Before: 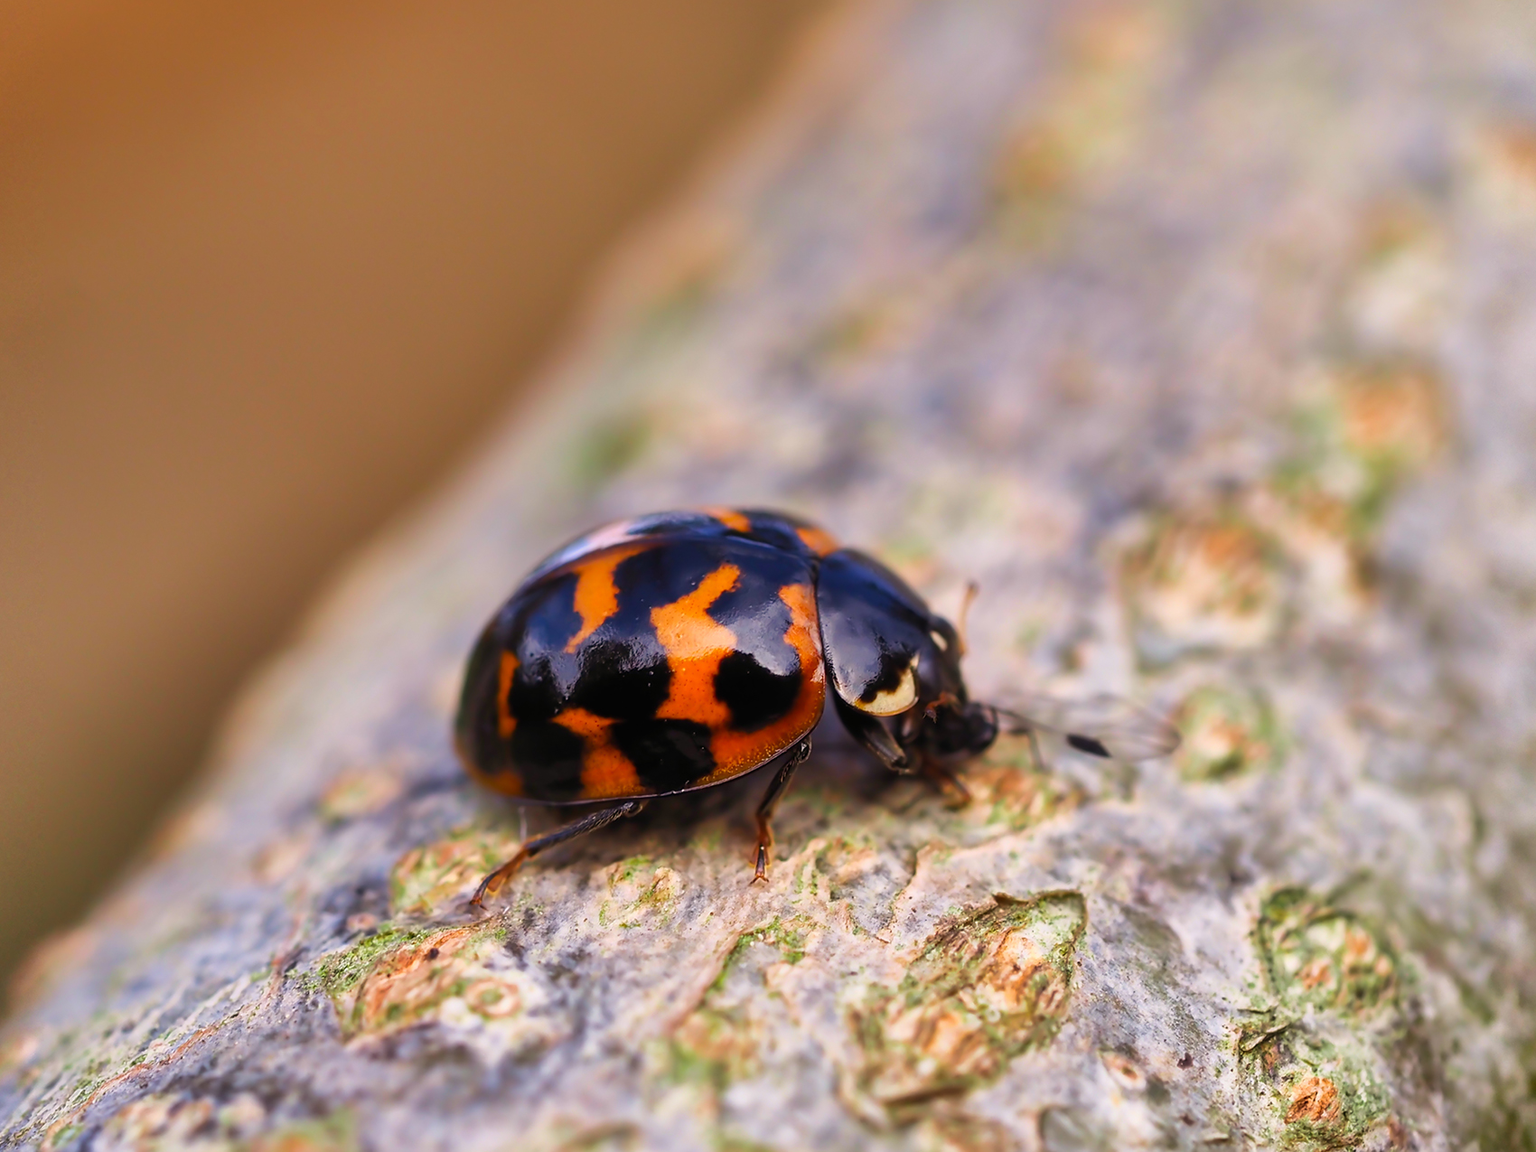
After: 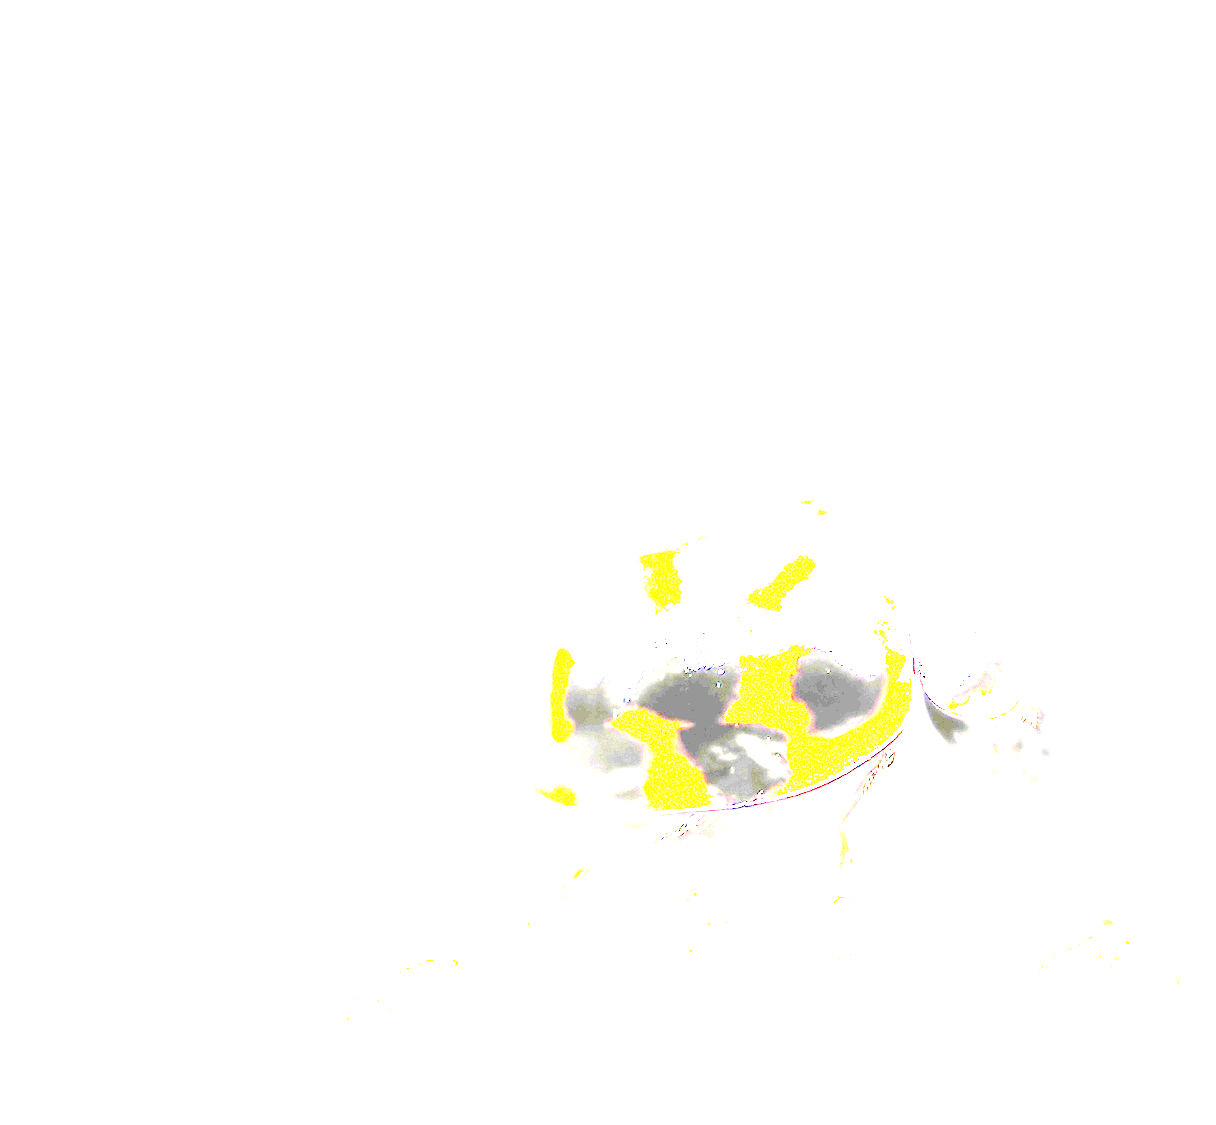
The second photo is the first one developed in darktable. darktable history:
exposure: exposure 8 EV, compensate highlight preservation false
crop: top 5.803%, right 27.864%, bottom 5.804%
